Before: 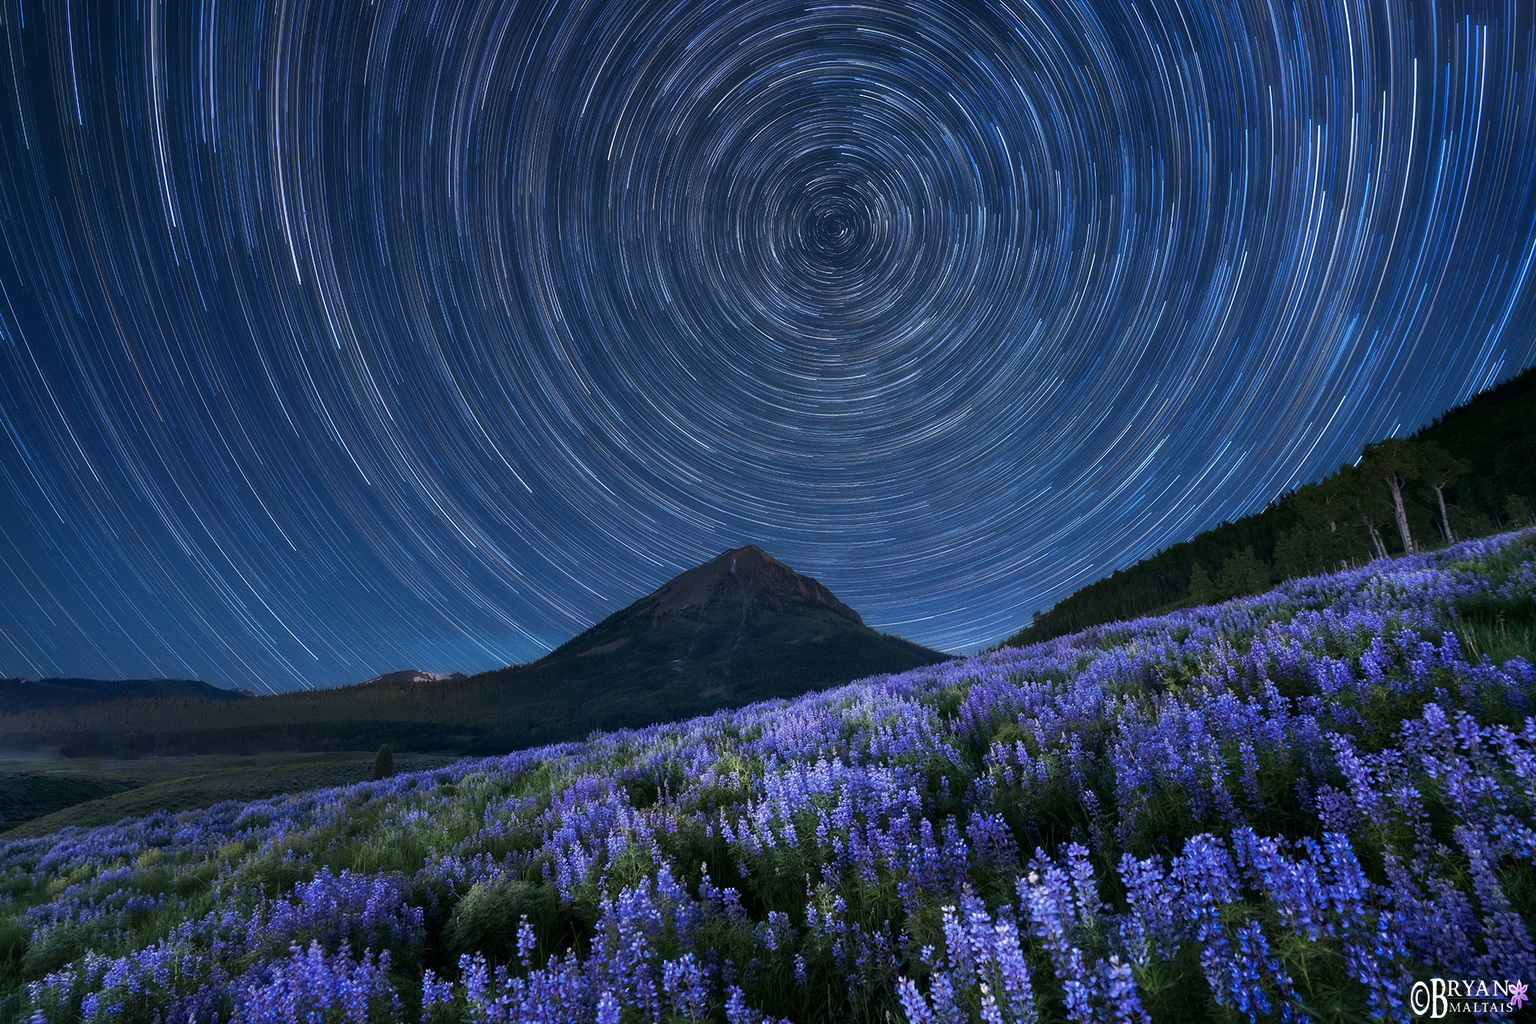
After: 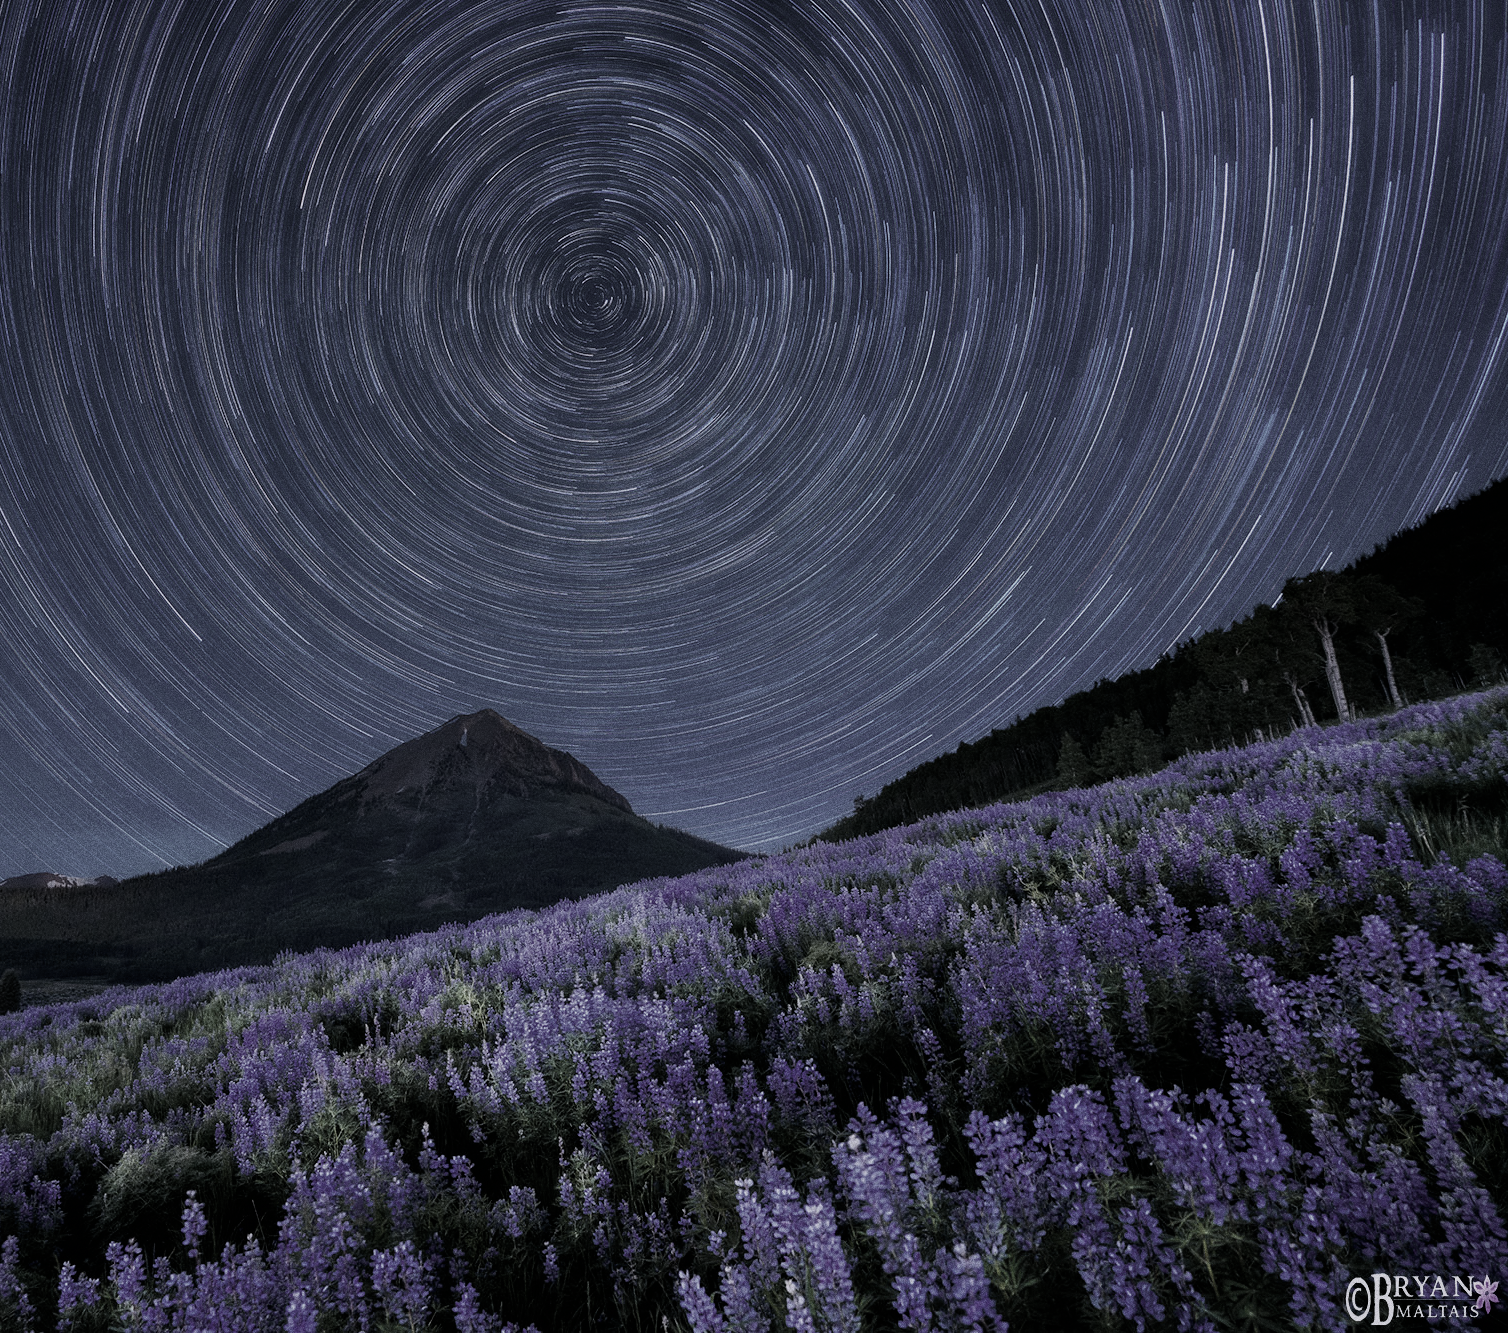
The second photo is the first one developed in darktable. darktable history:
filmic rgb: black relative exposure -7.48 EV, white relative exposure 4.83 EV, hardness 3.4, color science v6 (2022)
crop and rotate: left 24.6%
grain: coarseness 0.09 ISO, strength 40%
white balance: red 1.004, blue 1.096
color balance rgb: linear chroma grading › global chroma 15%, perceptual saturation grading › global saturation 30%
rotate and perspective: automatic cropping off
color correction: saturation 0.3
